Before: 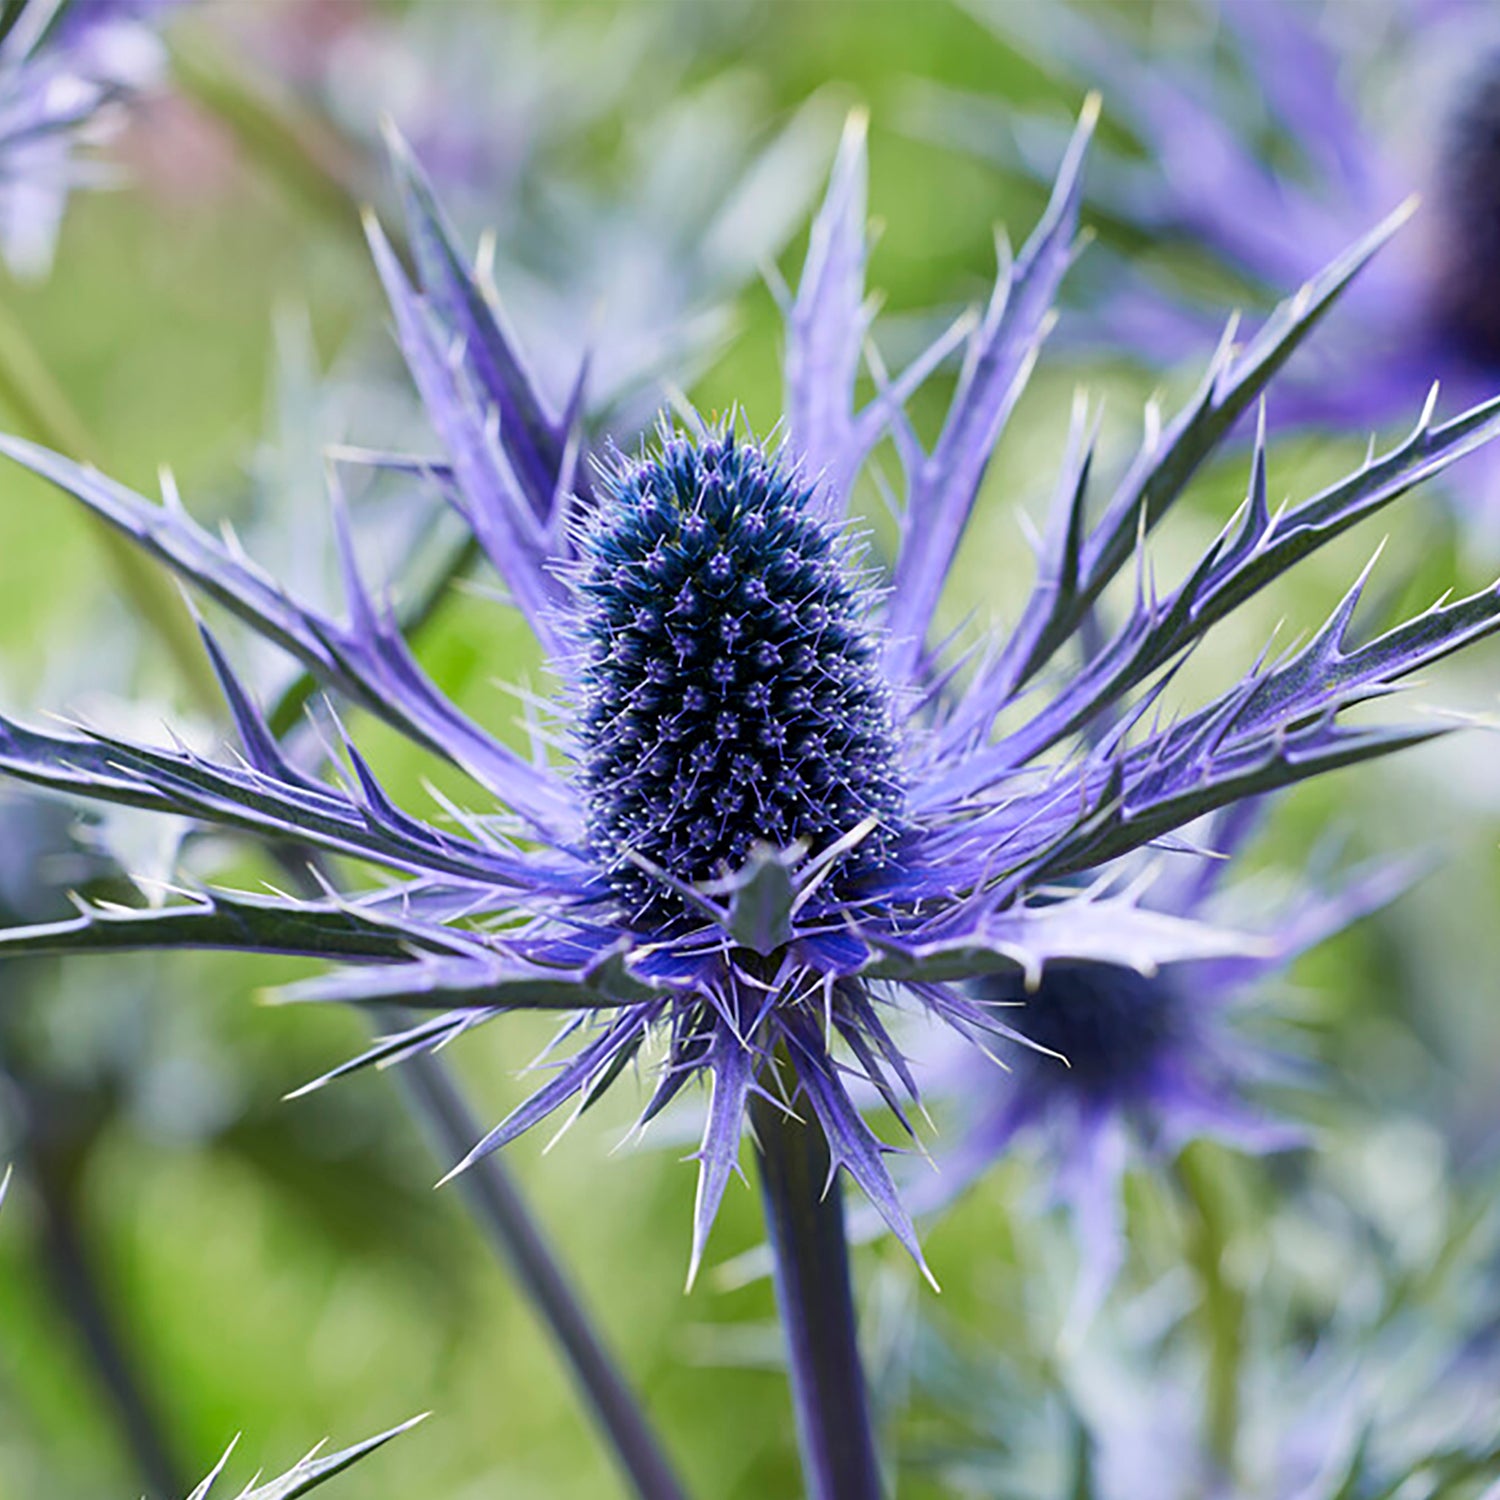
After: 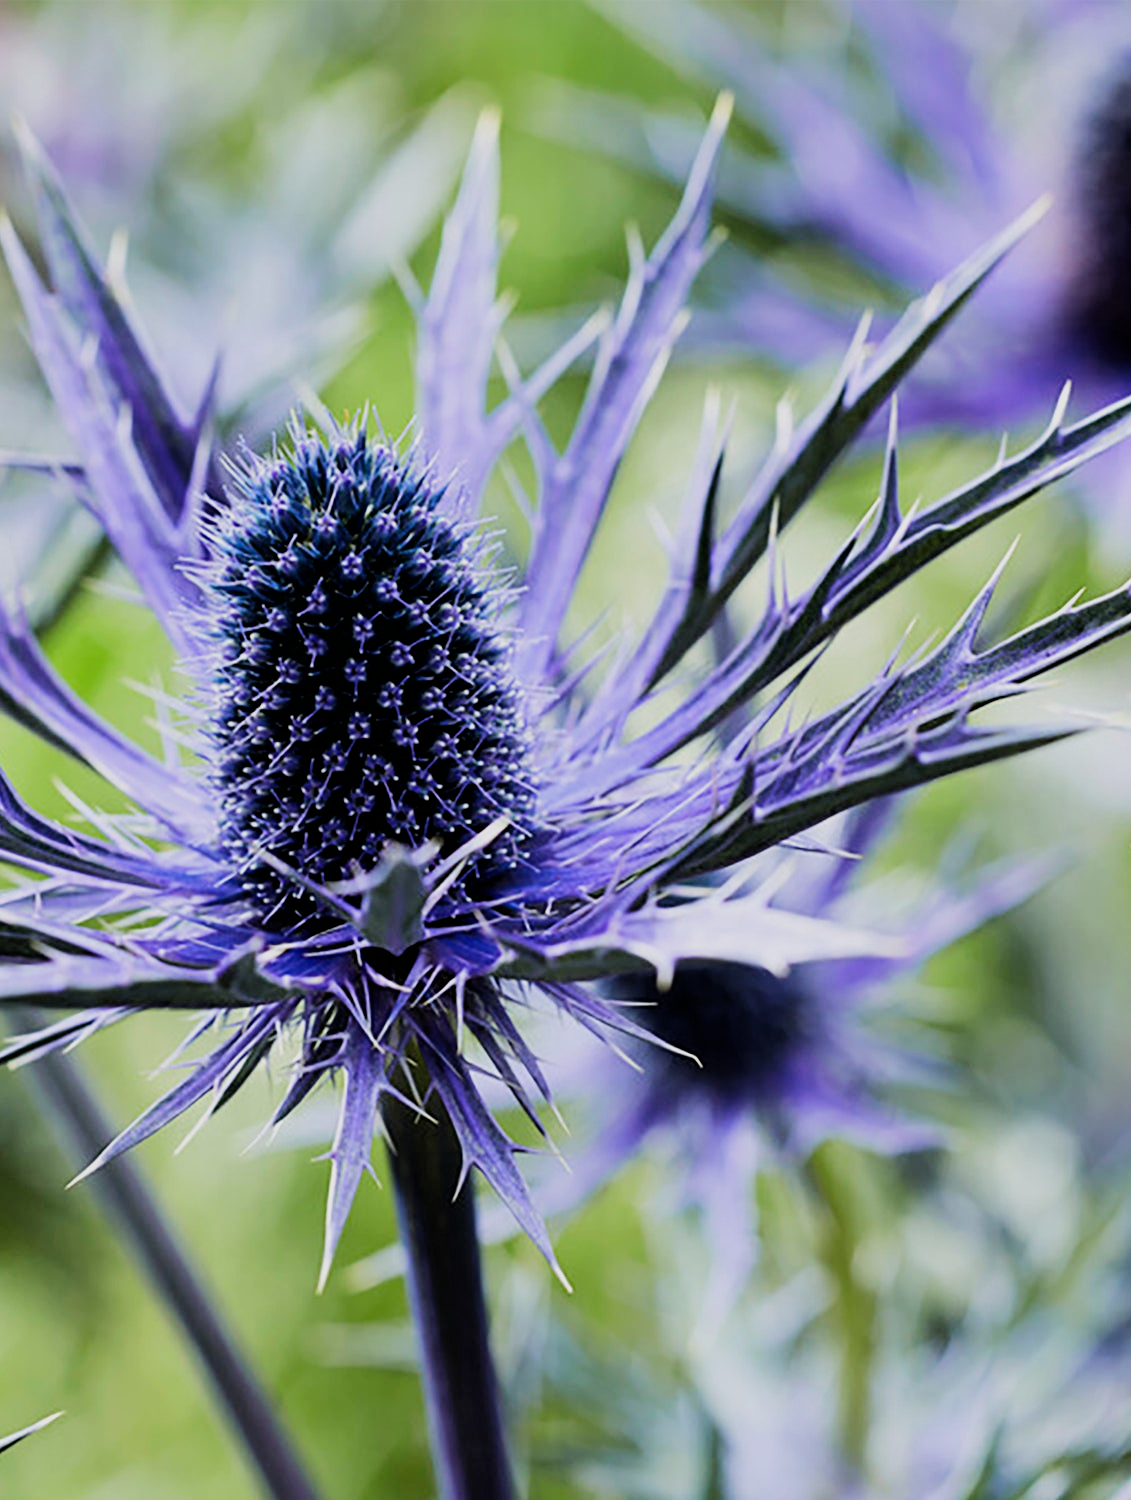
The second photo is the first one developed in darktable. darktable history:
tone equalizer: on, module defaults
crop and rotate: left 24.6%
filmic rgb: black relative exposure -5 EV, hardness 2.88, contrast 1.3, highlights saturation mix -30%
